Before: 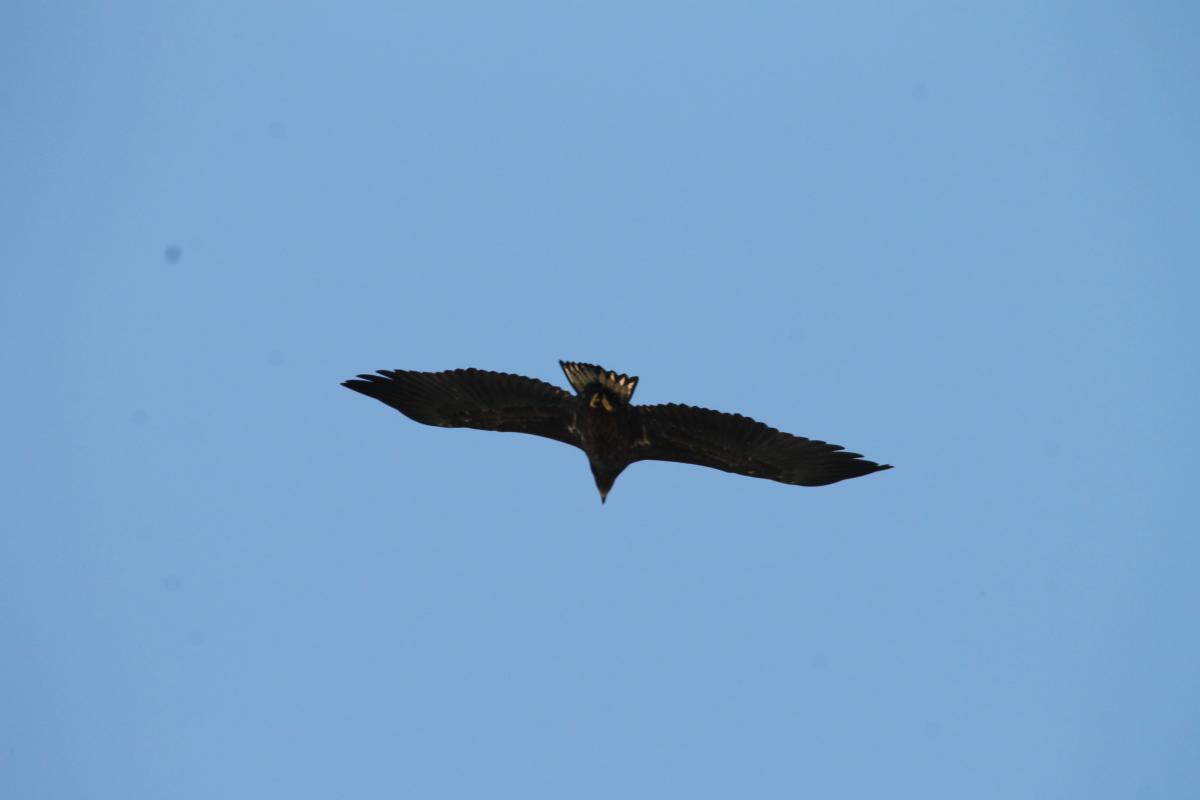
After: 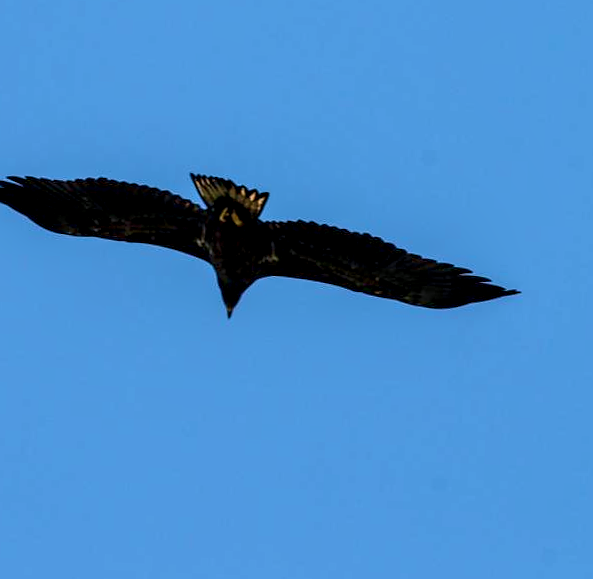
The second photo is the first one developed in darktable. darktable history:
crop: left 31.379%, top 24.658%, right 20.326%, bottom 6.628%
white balance: red 0.984, blue 1.059
color balance rgb: perceptual saturation grading › global saturation 20%, perceptual saturation grading › highlights -25%, perceptual saturation grading › shadows 25%
base curve: curves: ch0 [(0, 0) (0.74, 0.67) (1, 1)]
local contrast: highlights 79%, shadows 56%, detail 175%, midtone range 0.428
sharpen: radius 0.969, amount 0.604
velvia: strength 67.07%, mid-tones bias 0.972
rotate and perspective: rotation 2.17°, automatic cropping off
